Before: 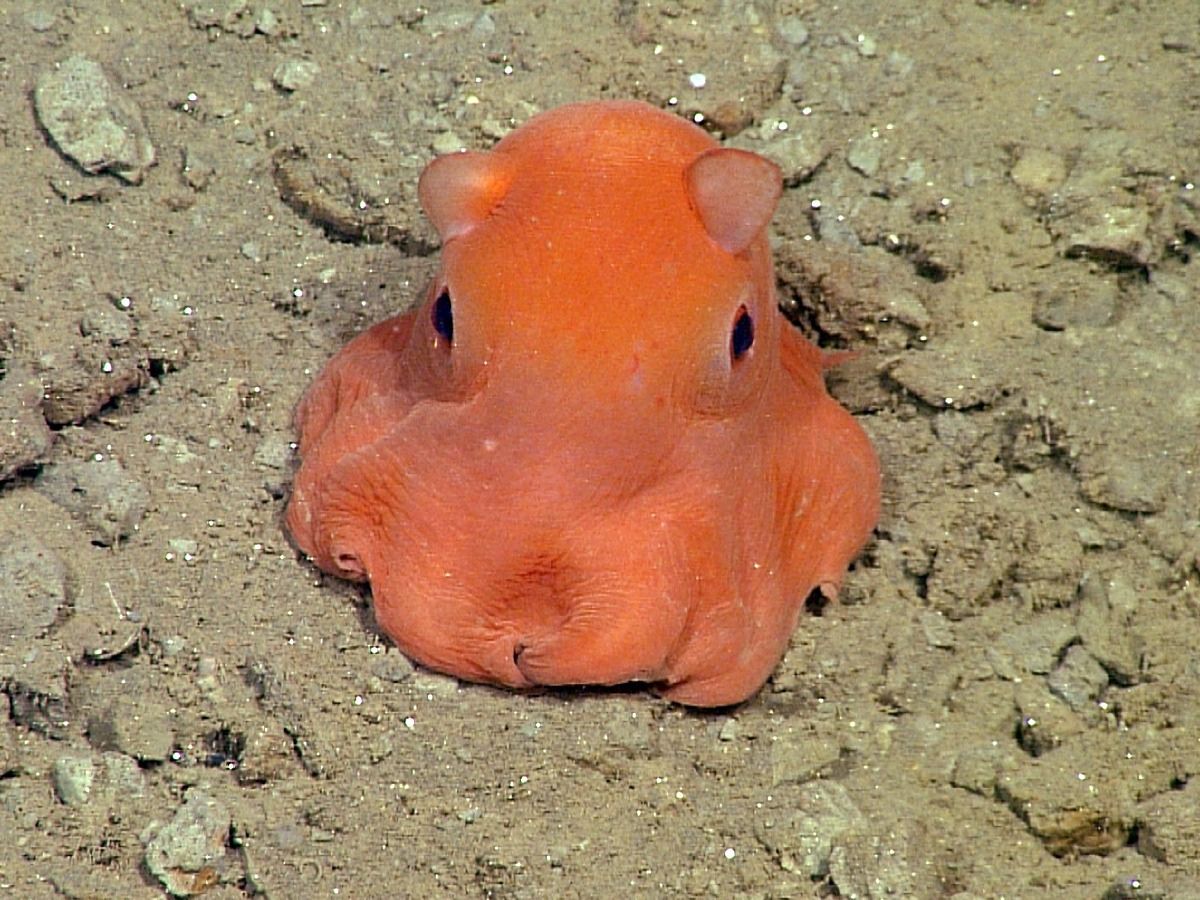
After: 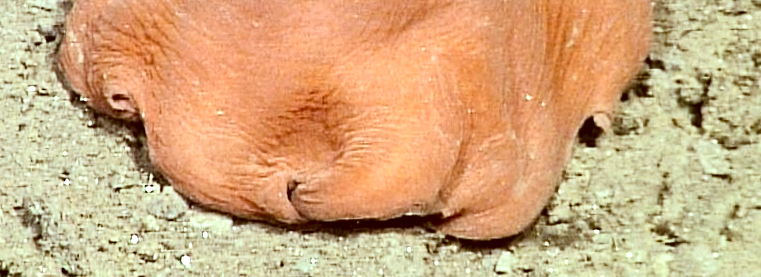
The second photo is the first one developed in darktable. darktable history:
rotate and perspective: rotation -1.32°, lens shift (horizontal) -0.031, crop left 0.015, crop right 0.985, crop top 0.047, crop bottom 0.982
exposure: black level correction 0, exposure 0.7 EV, compensate exposure bias true, compensate highlight preservation false
crop: left 18.091%, top 51.13%, right 17.525%, bottom 16.85%
color correction: highlights a* -5.94, highlights b* 9.48, shadows a* 10.12, shadows b* 23.94
contrast brightness saturation: contrast 0.25, saturation -0.31
white balance: red 0.926, green 1.003, blue 1.133
